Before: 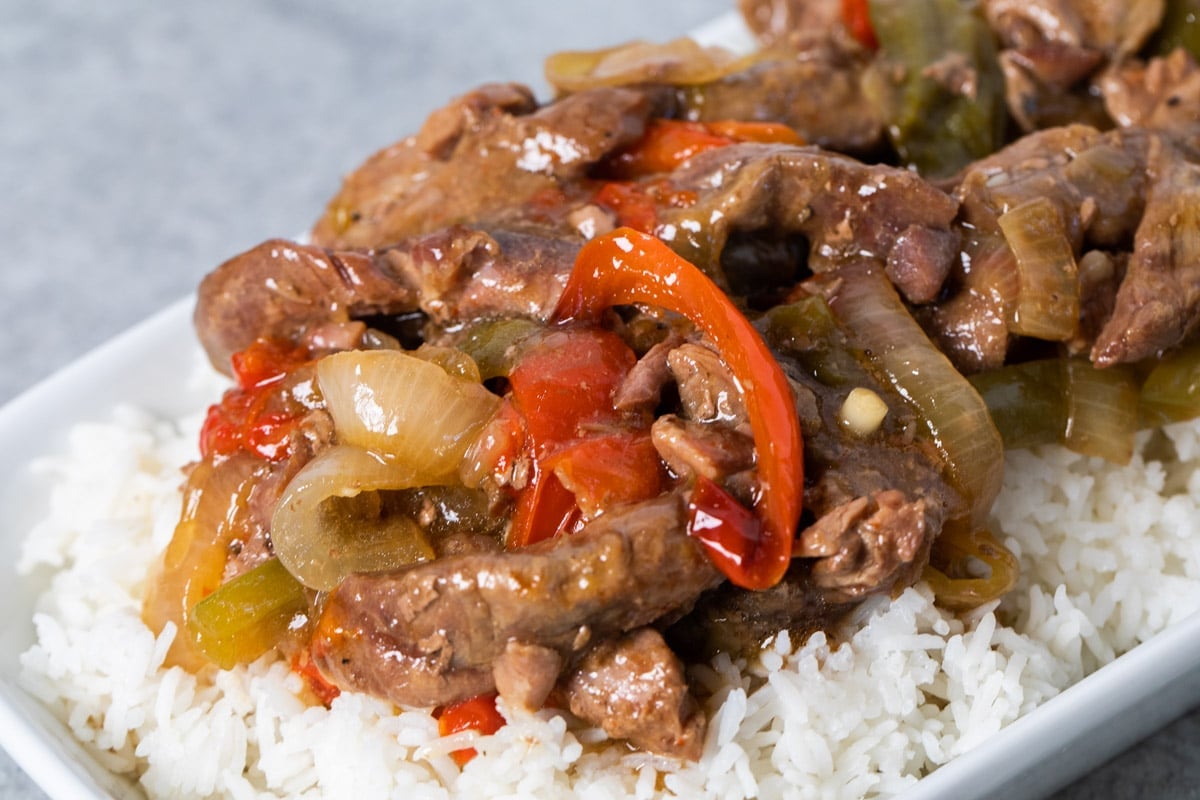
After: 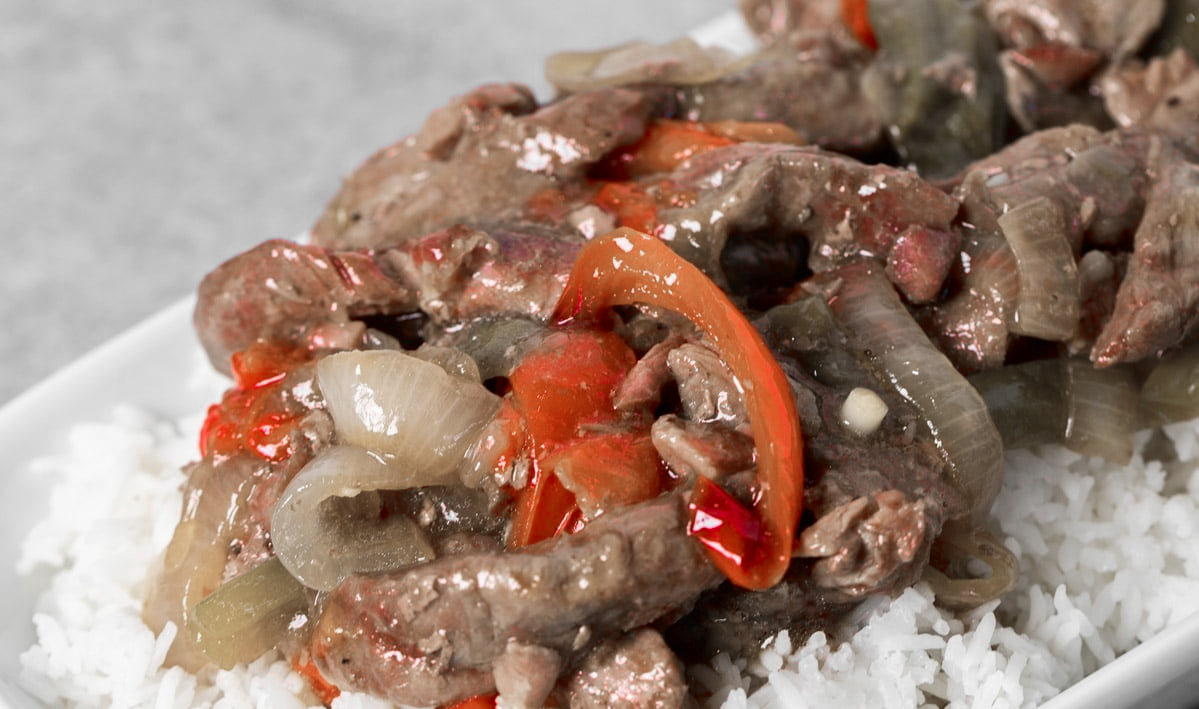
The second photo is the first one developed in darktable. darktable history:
crop and rotate: top 0%, bottom 11.374%
color zones: curves: ch1 [(0, 0.831) (0.08, 0.771) (0.157, 0.268) (0.241, 0.207) (0.562, -0.005) (0.714, -0.013) (0.876, 0.01) (1, 0.831)]
